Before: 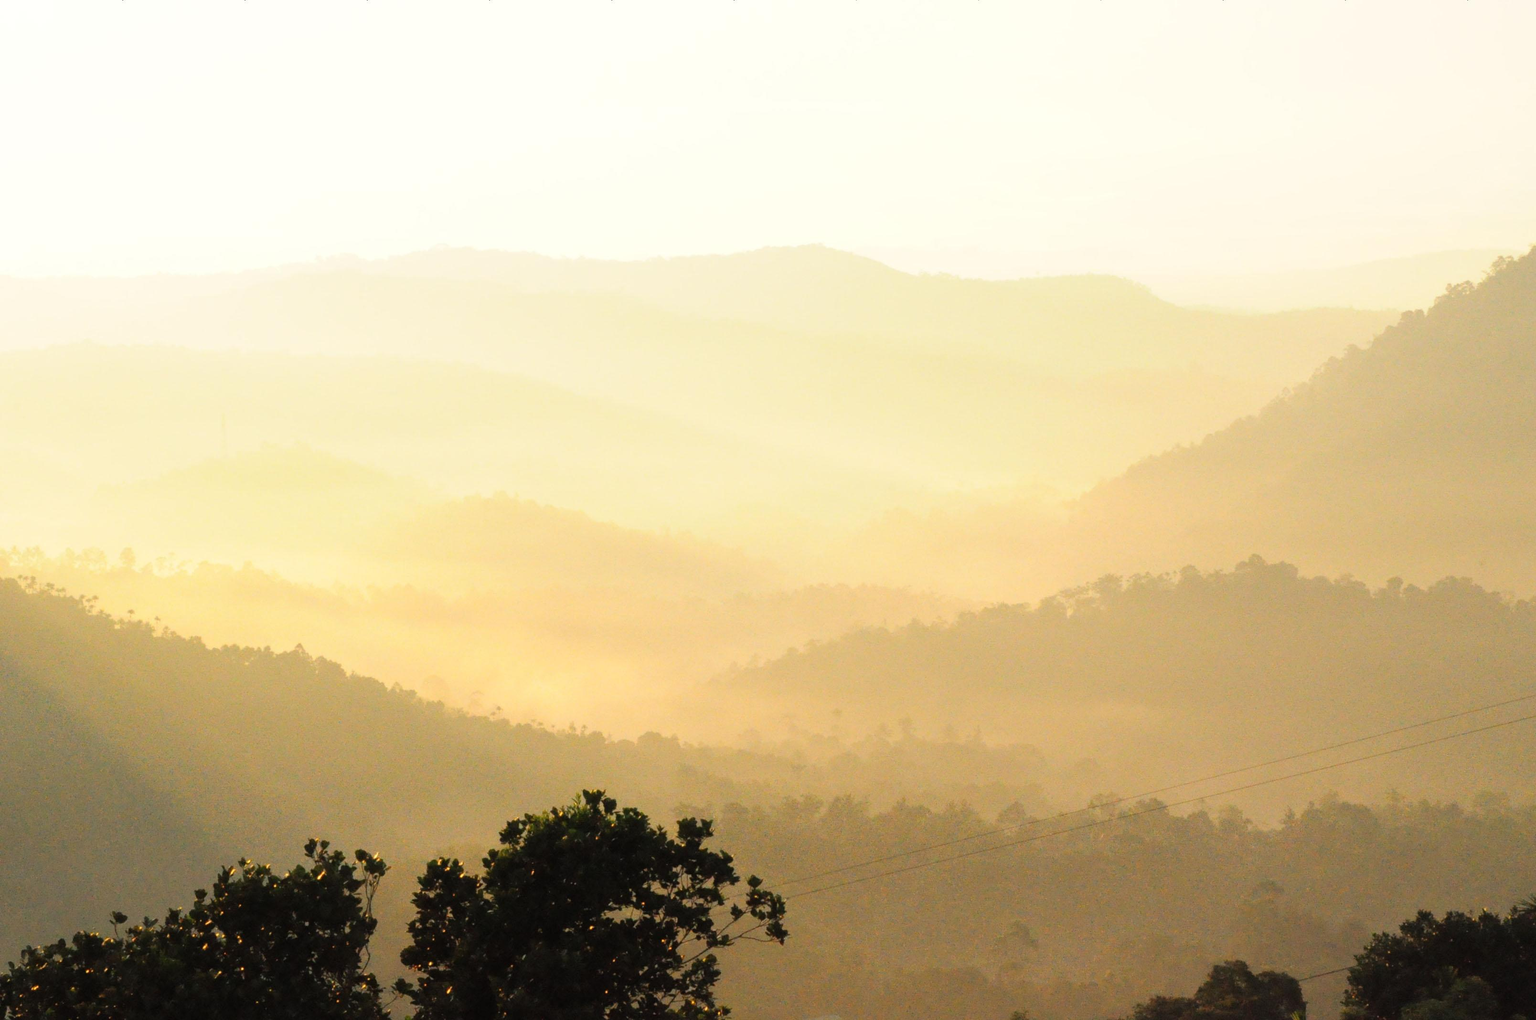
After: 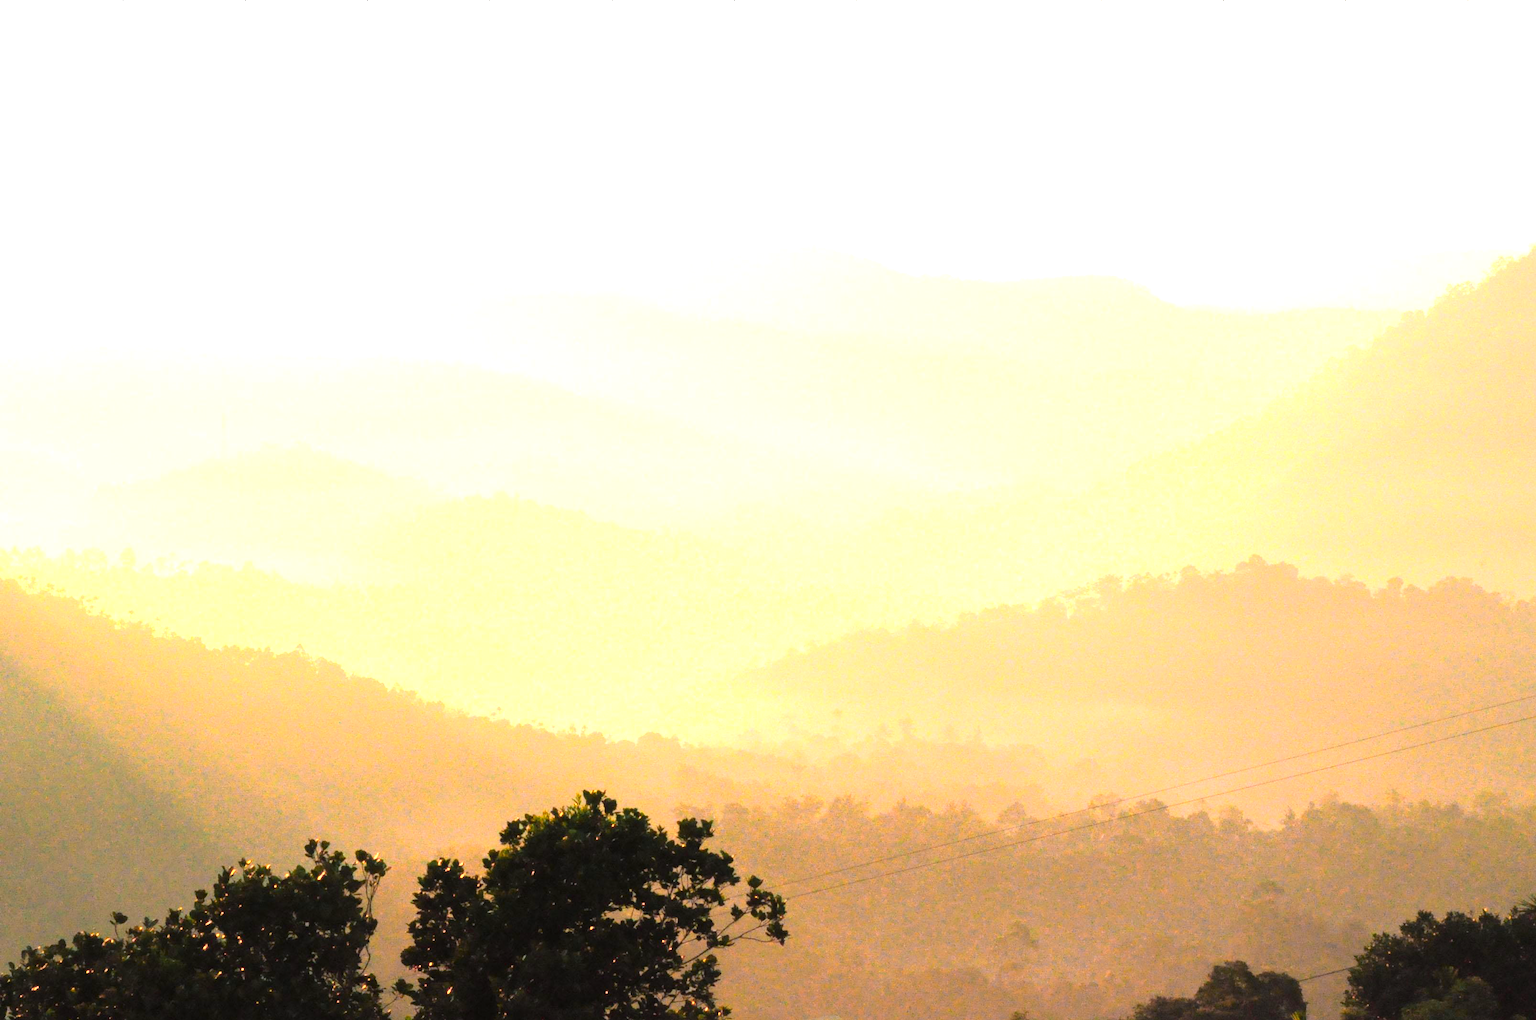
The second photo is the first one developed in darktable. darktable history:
color zones: curves: ch0 [(0.257, 0.558) (0.75, 0.565)]; ch1 [(0.004, 0.857) (0.14, 0.416) (0.257, 0.695) (0.442, 0.032) (0.736, 0.266) (0.891, 0.741)]; ch2 [(0, 0.623) (0.112, 0.436) (0.271, 0.474) (0.516, 0.64) (0.743, 0.286)]
exposure: exposure 0.6 EV, compensate highlight preservation false
white balance: red 1.004, blue 1.024
